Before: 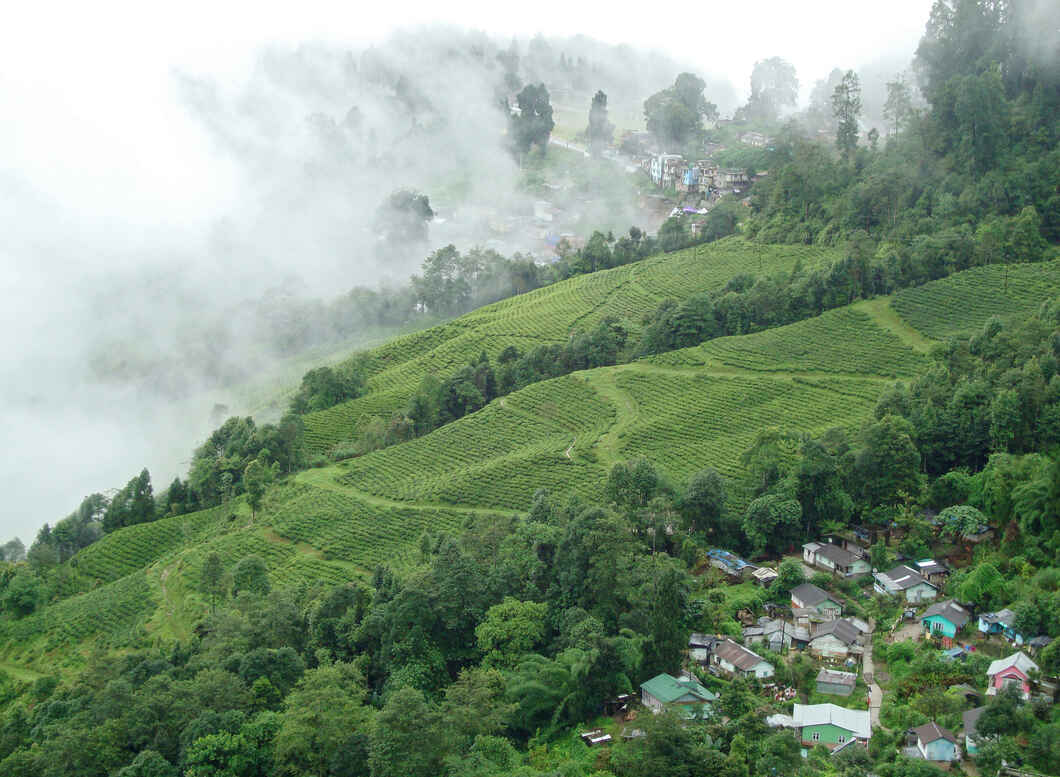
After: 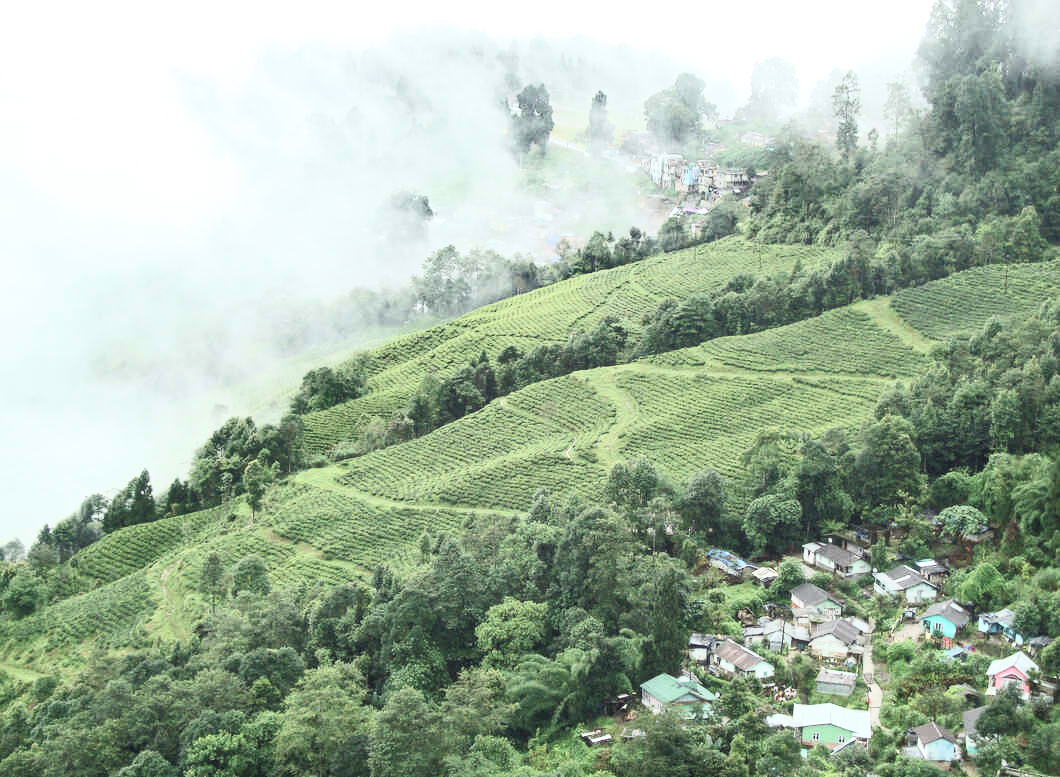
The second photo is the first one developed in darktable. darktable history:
shadows and highlights: low approximation 0.01, soften with gaussian
contrast brightness saturation: contrast 0.43, brightness 0.56, saturation -0.19
